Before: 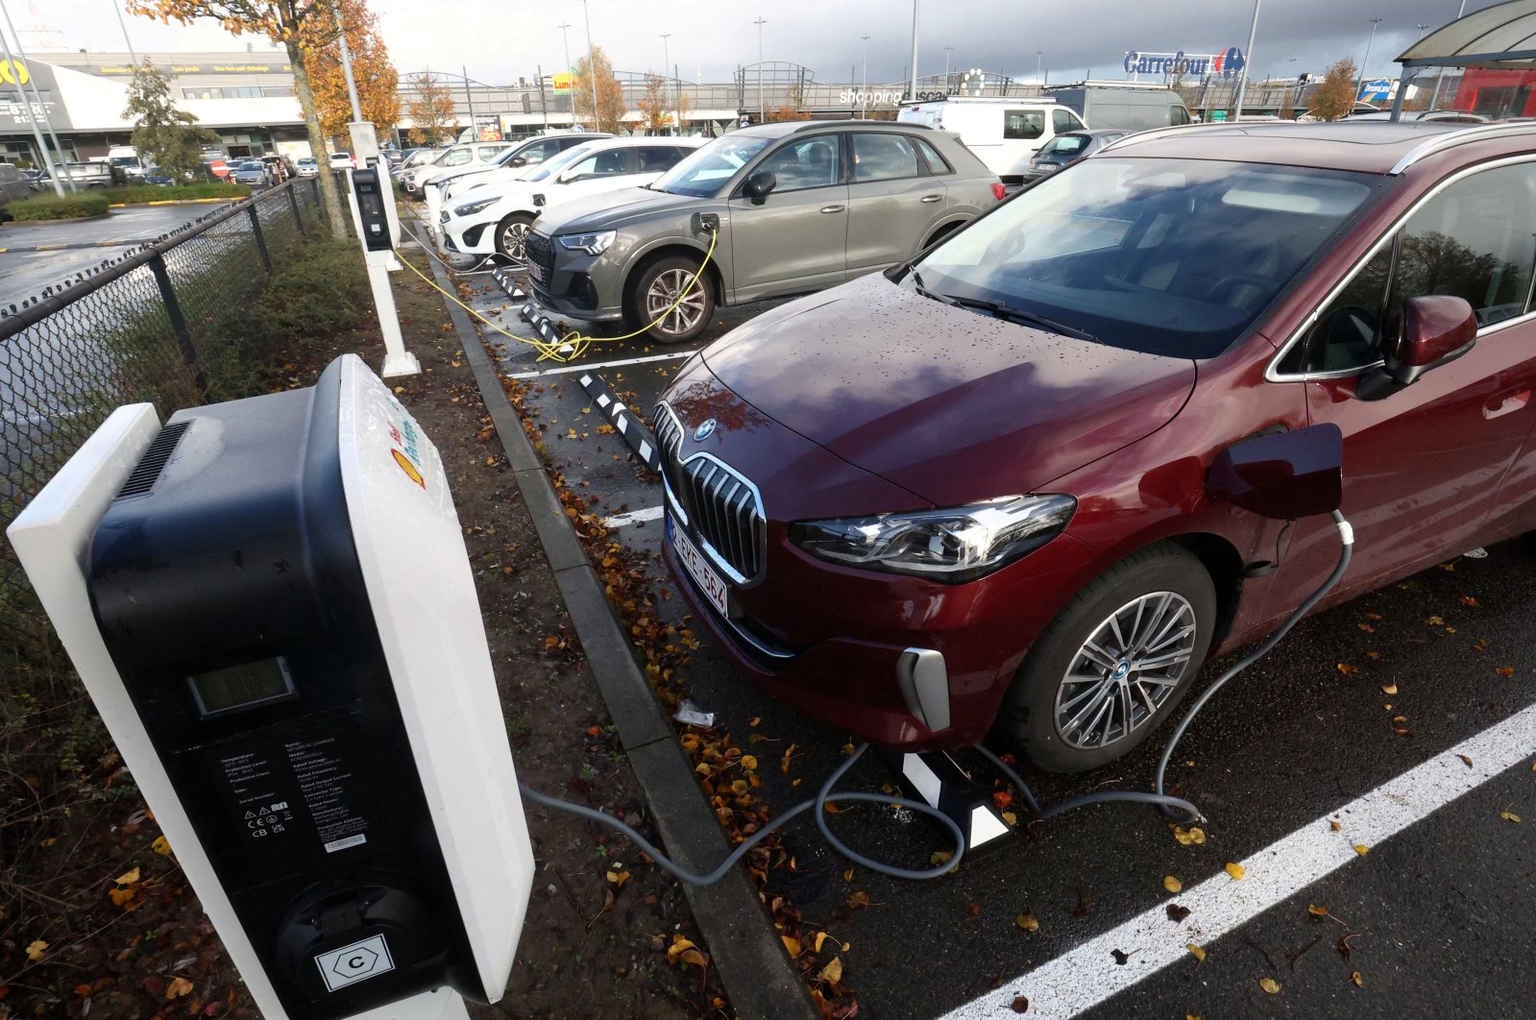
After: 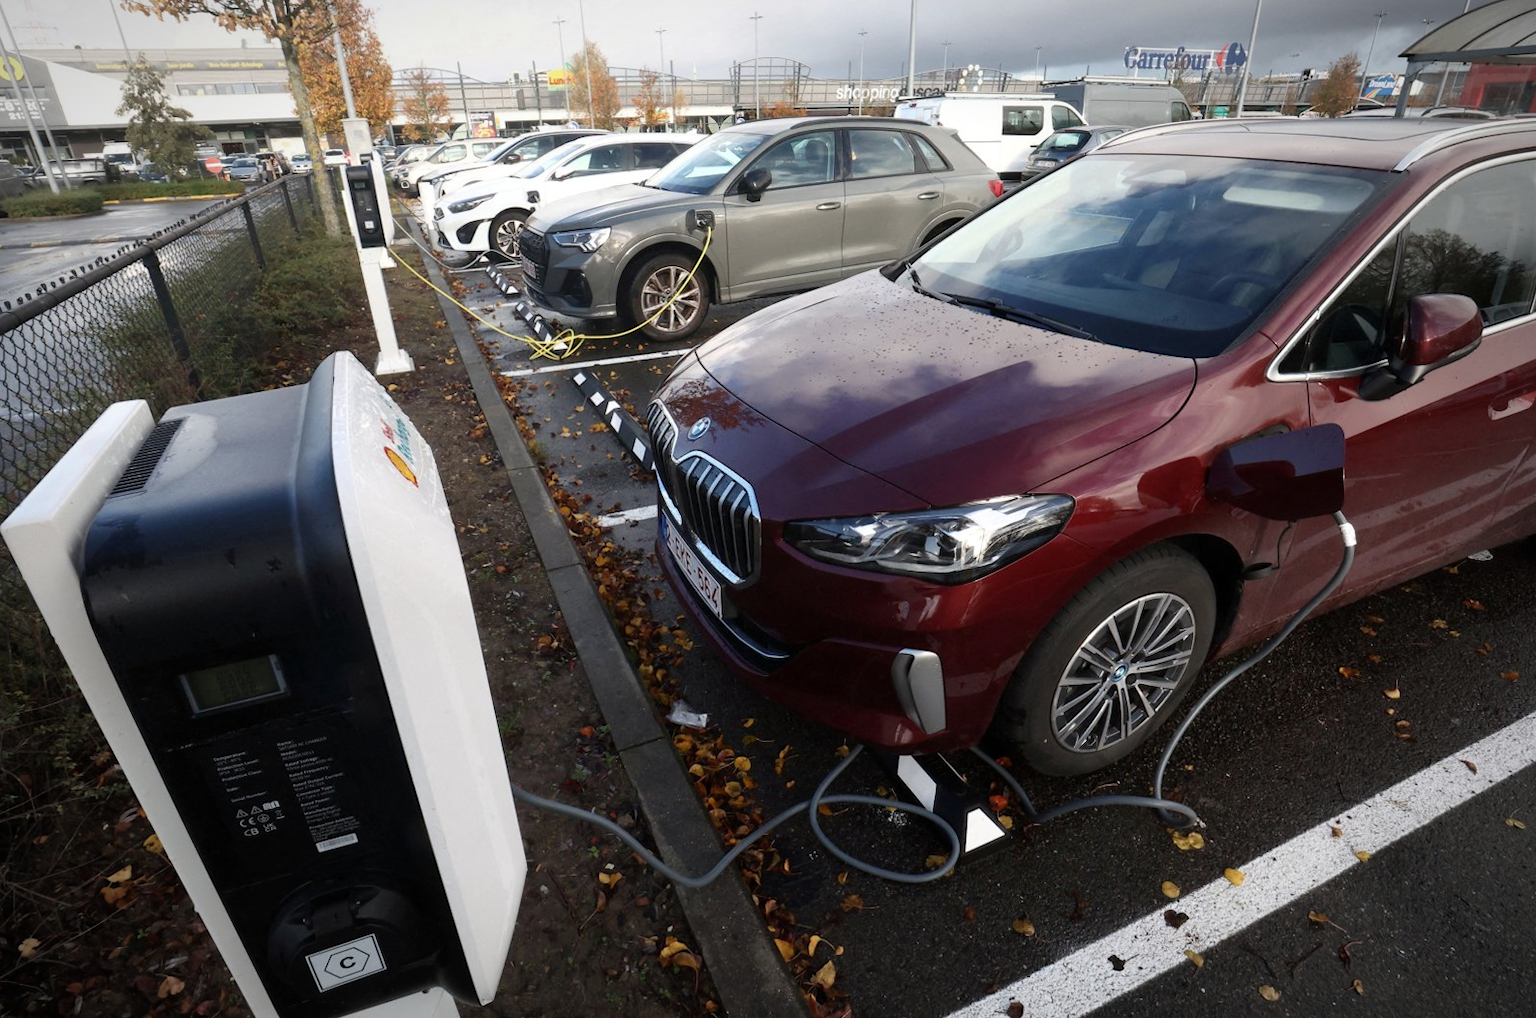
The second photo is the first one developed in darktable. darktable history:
vignetting: fall-off radius 70%, automatic ratio true
rotate and perspective: rotation 0.192°, lens shift (horizontal) -0.015, crop left 0.005, crop right 0.996, crop top 0.006, crop bottom 0.99
tone equalizer: on, module defaults
contrast brightness saturation: saturation -0.04
